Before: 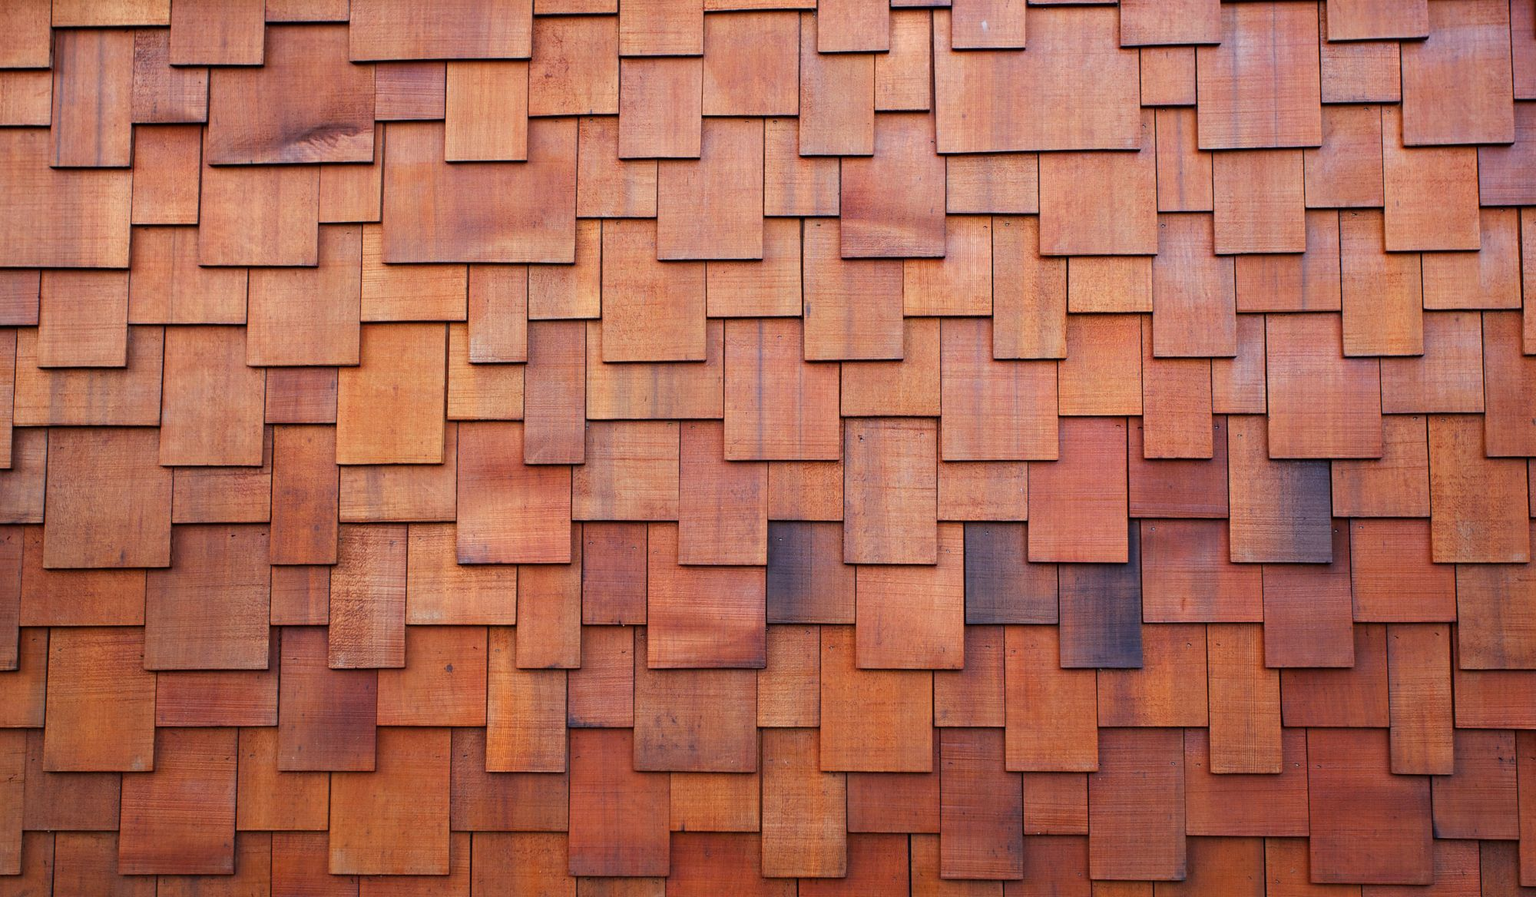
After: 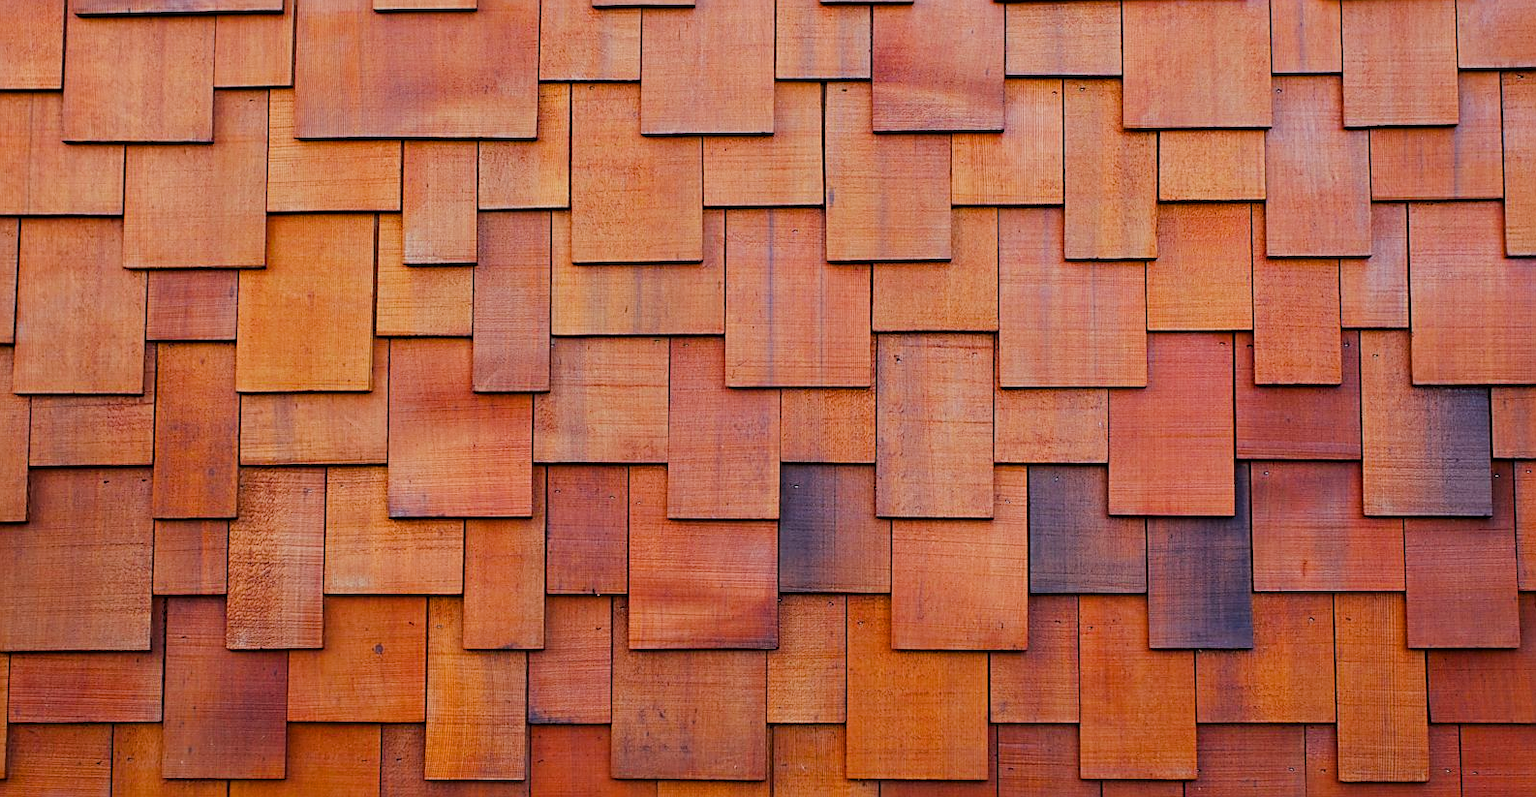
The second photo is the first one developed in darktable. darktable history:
crop: left 9.732%, top 17.195%, right 10.966%, bottom 12.335%
color balance rgb: perceptual saturation grading › global saturation 24.959%, global vibrance 19.473%
sharpen: on, module defaults
filmic rgb: black relative exposure -16 EV, white relative exposure 4.91 EV, hardness 6.18, enable highlight reconstruction true
